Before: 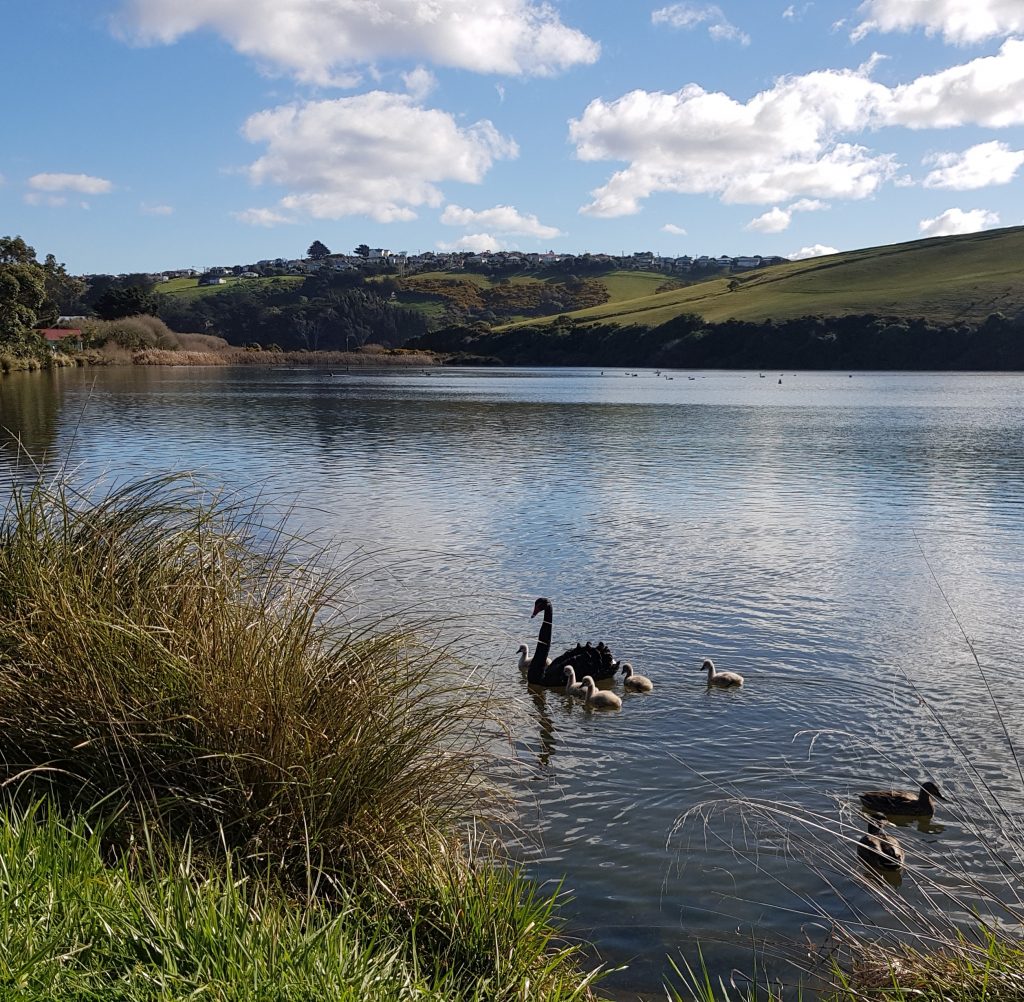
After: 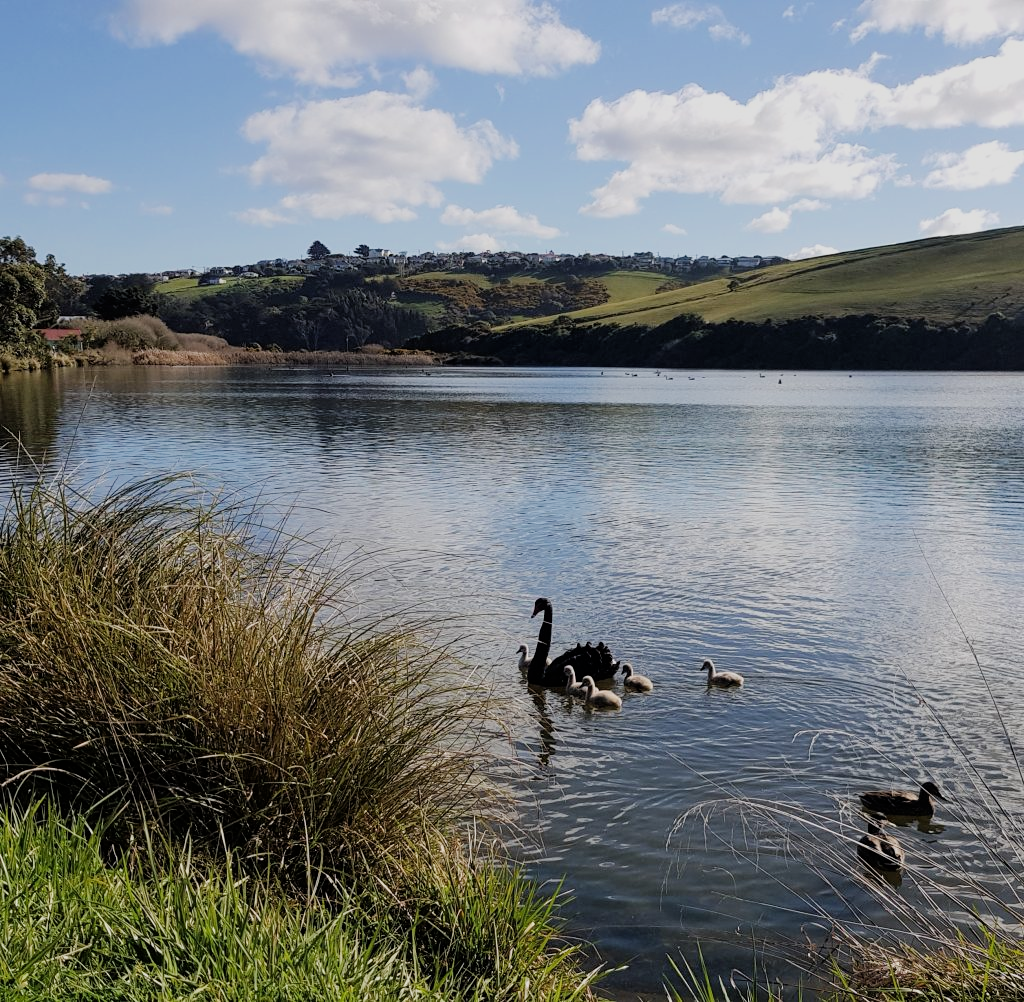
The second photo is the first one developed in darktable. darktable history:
filmic rgb: black relative exposure -7.65 EV, white relative exposure 4.56 EV, hardness 3.61
exposure: exposure 0.3 EV, compensate highlight preservation false
